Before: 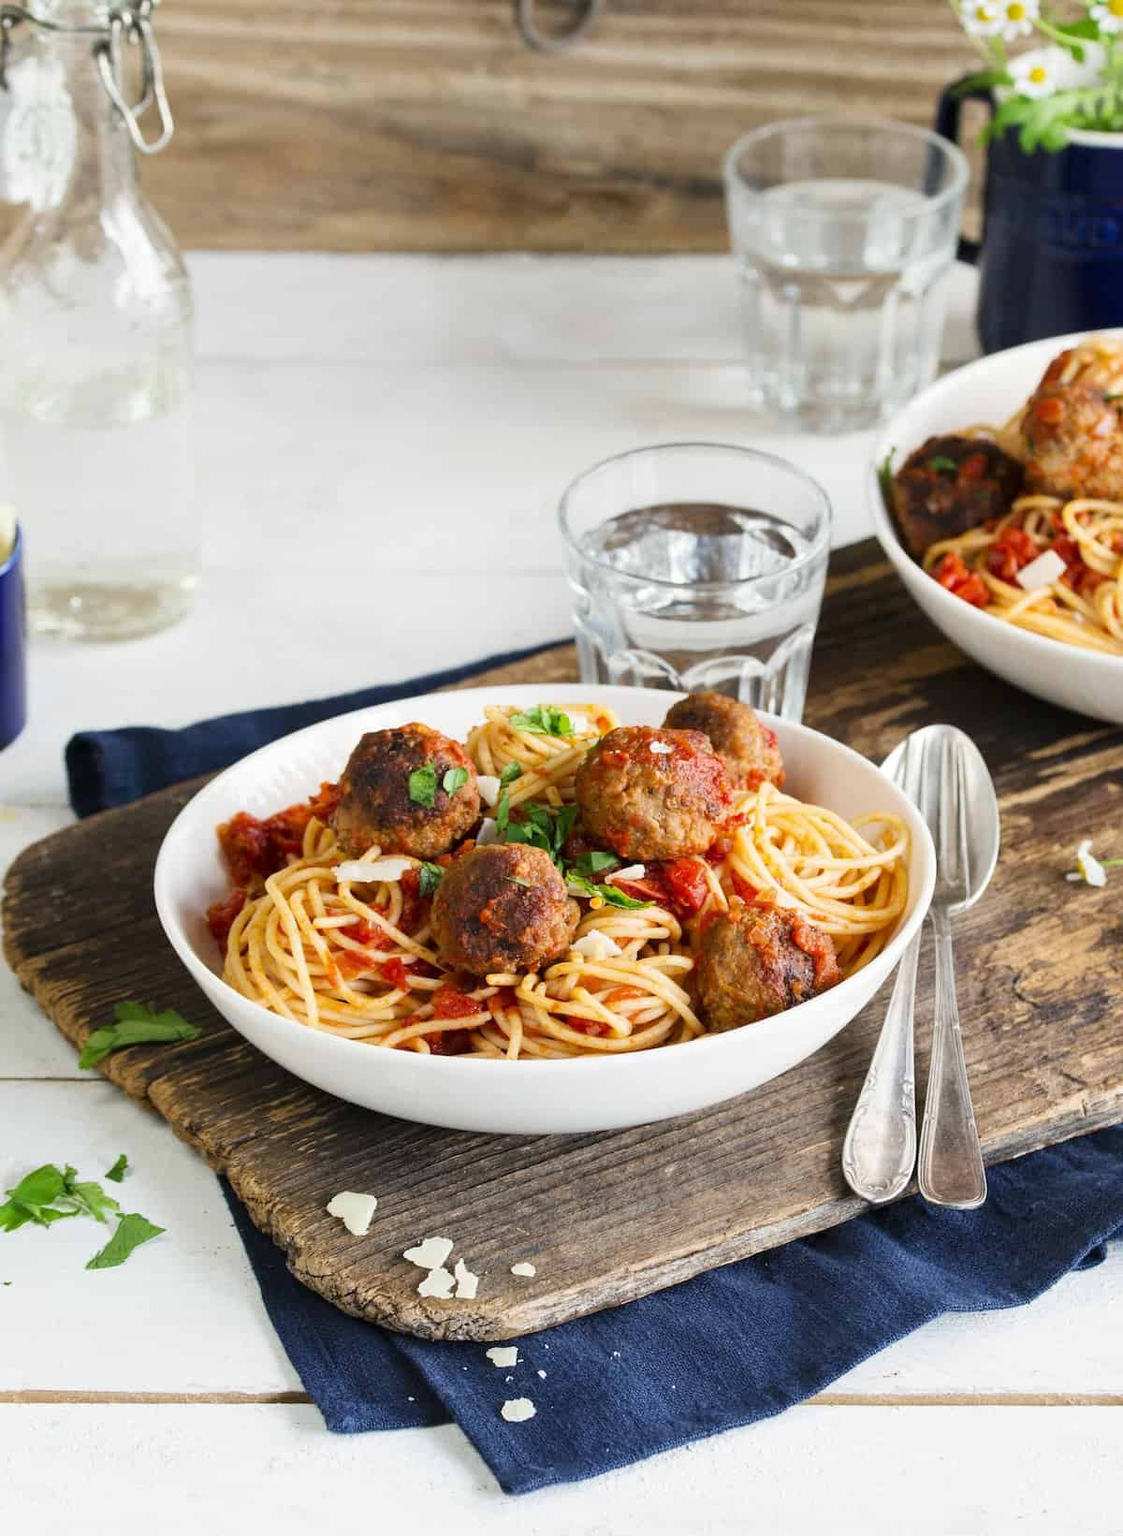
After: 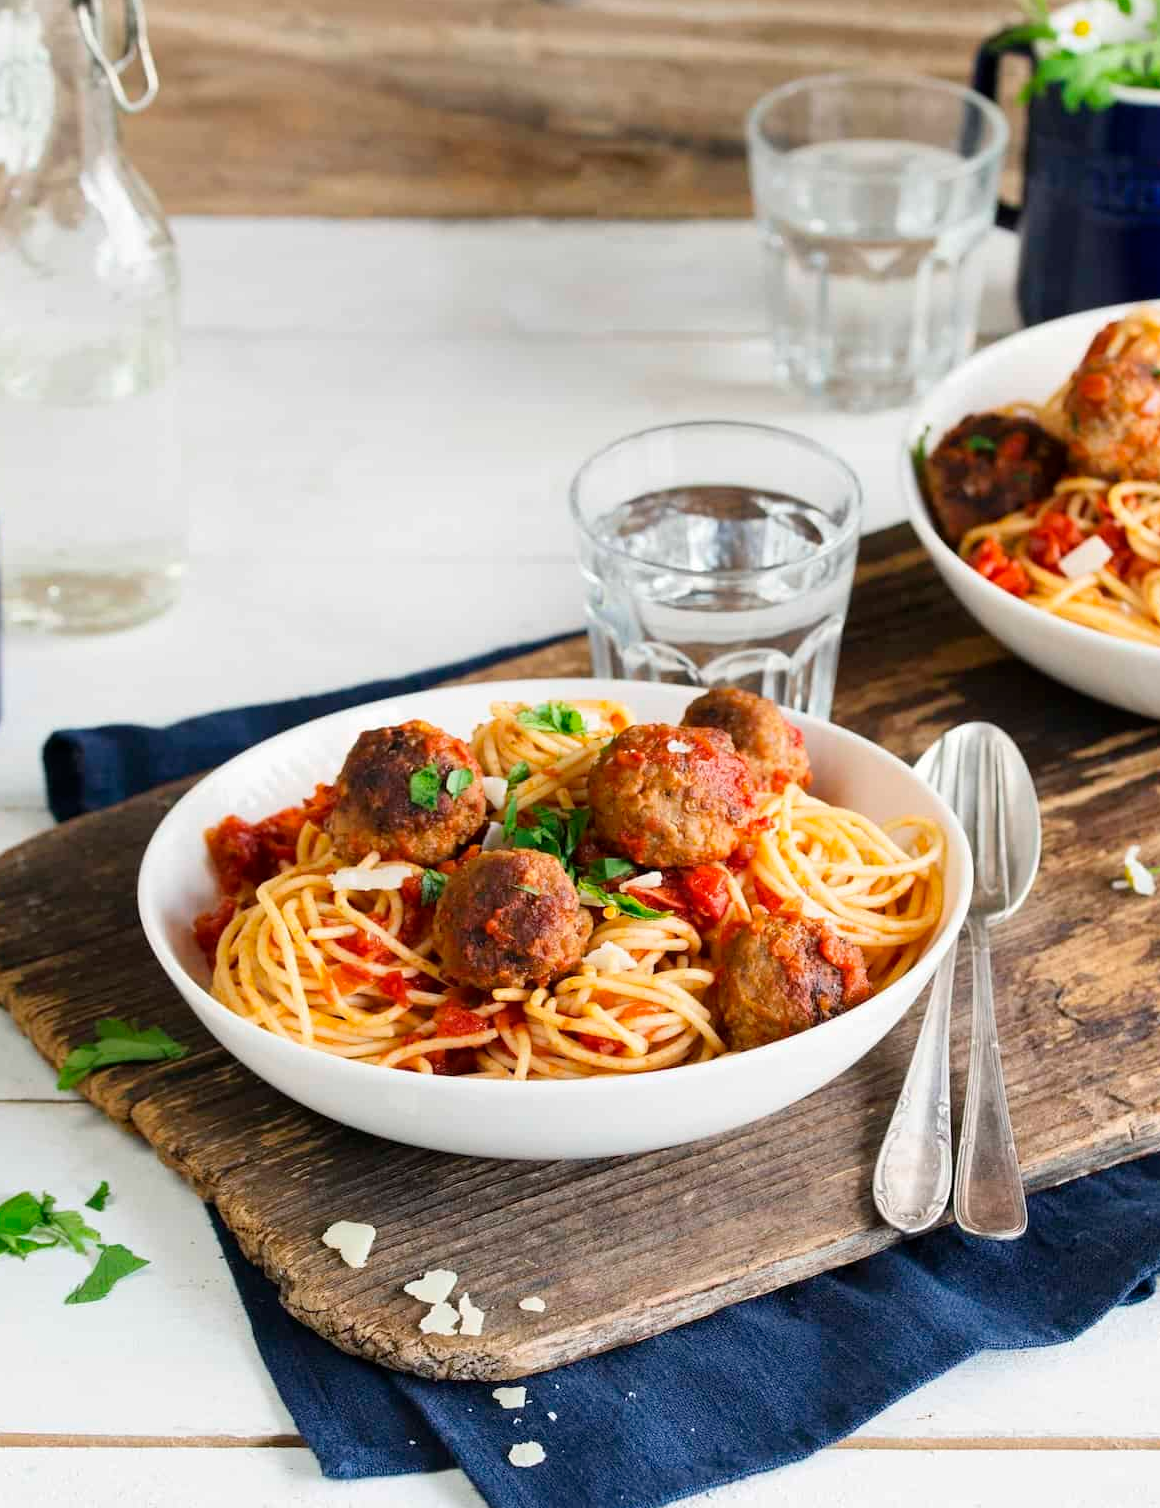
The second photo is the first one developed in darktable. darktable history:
crop: left 2.261%, top 3.191%, right 1.029%, bottom 4.912%
